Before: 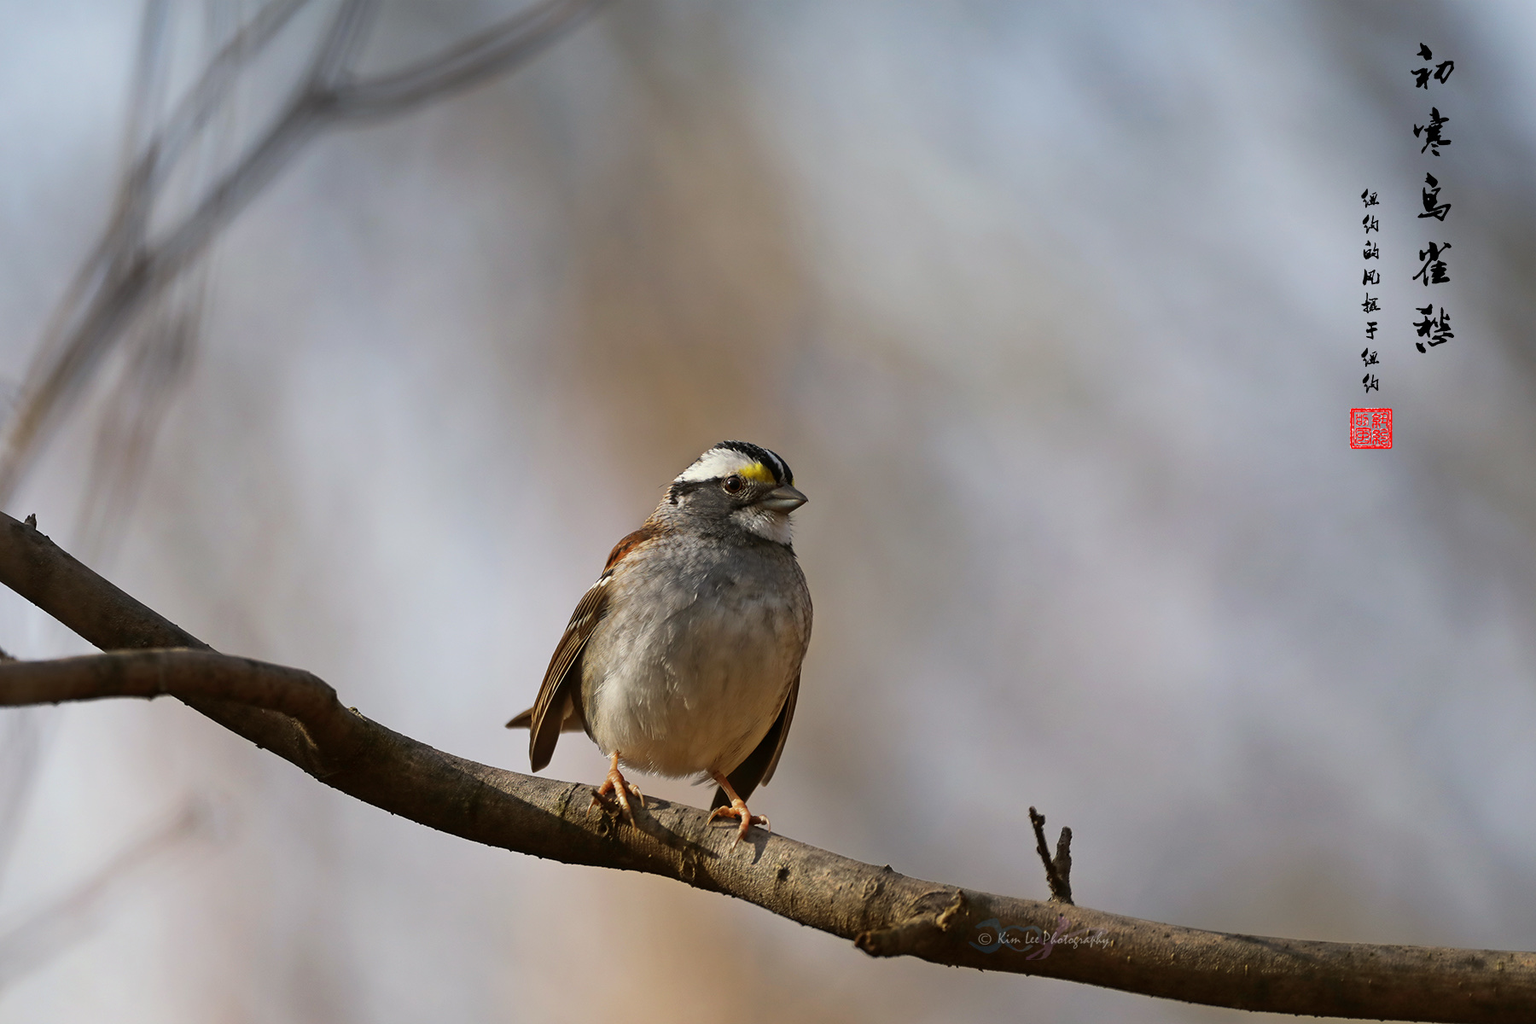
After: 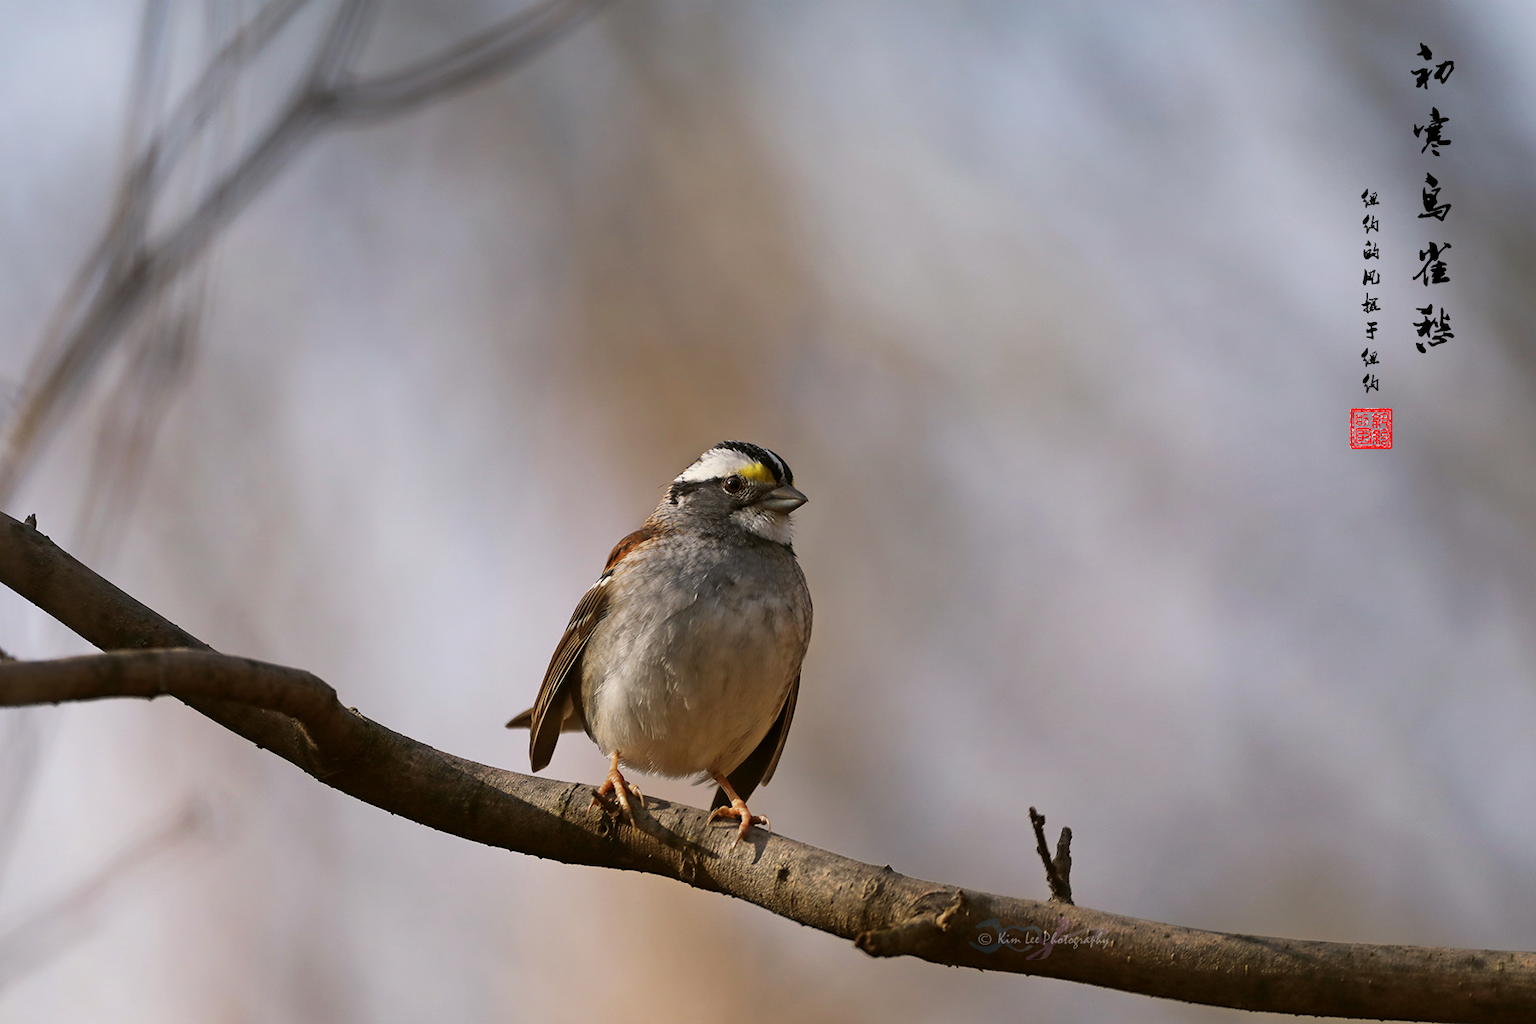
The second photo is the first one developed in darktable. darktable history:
color correction: highlights a* 3.1, highlights b* -1.23, shadows a* -0.098, shadows b* 1.82, saturation 0.98
